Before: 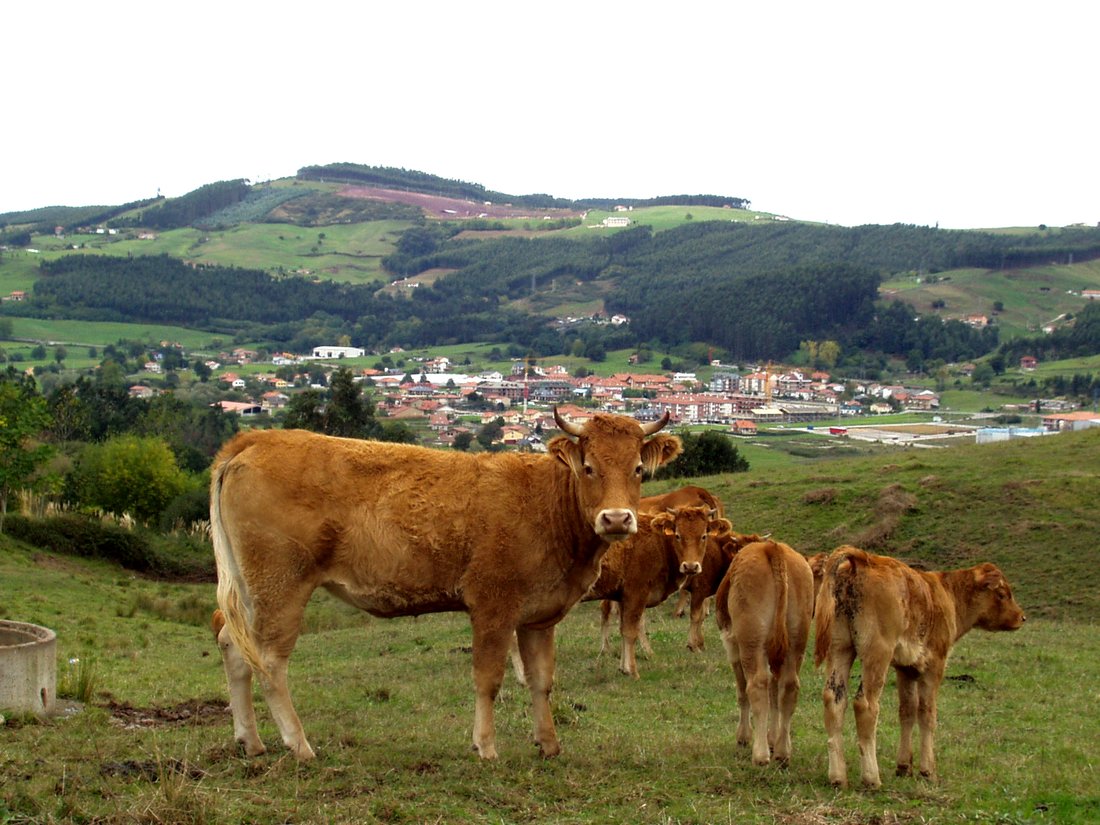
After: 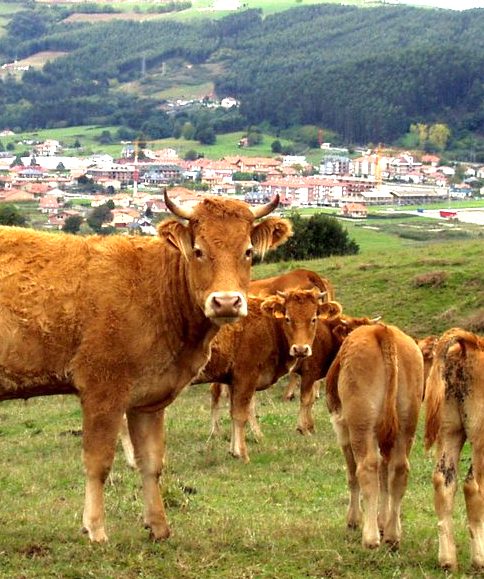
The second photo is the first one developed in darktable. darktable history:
crop: left 35.524%, top 26.349%, right 20.083%, bottom 3.407%
tone equalizer: on, module defaults
exposure: exposure 1.09 EV, compensate exposure bias true, compensate highlight preservation false
